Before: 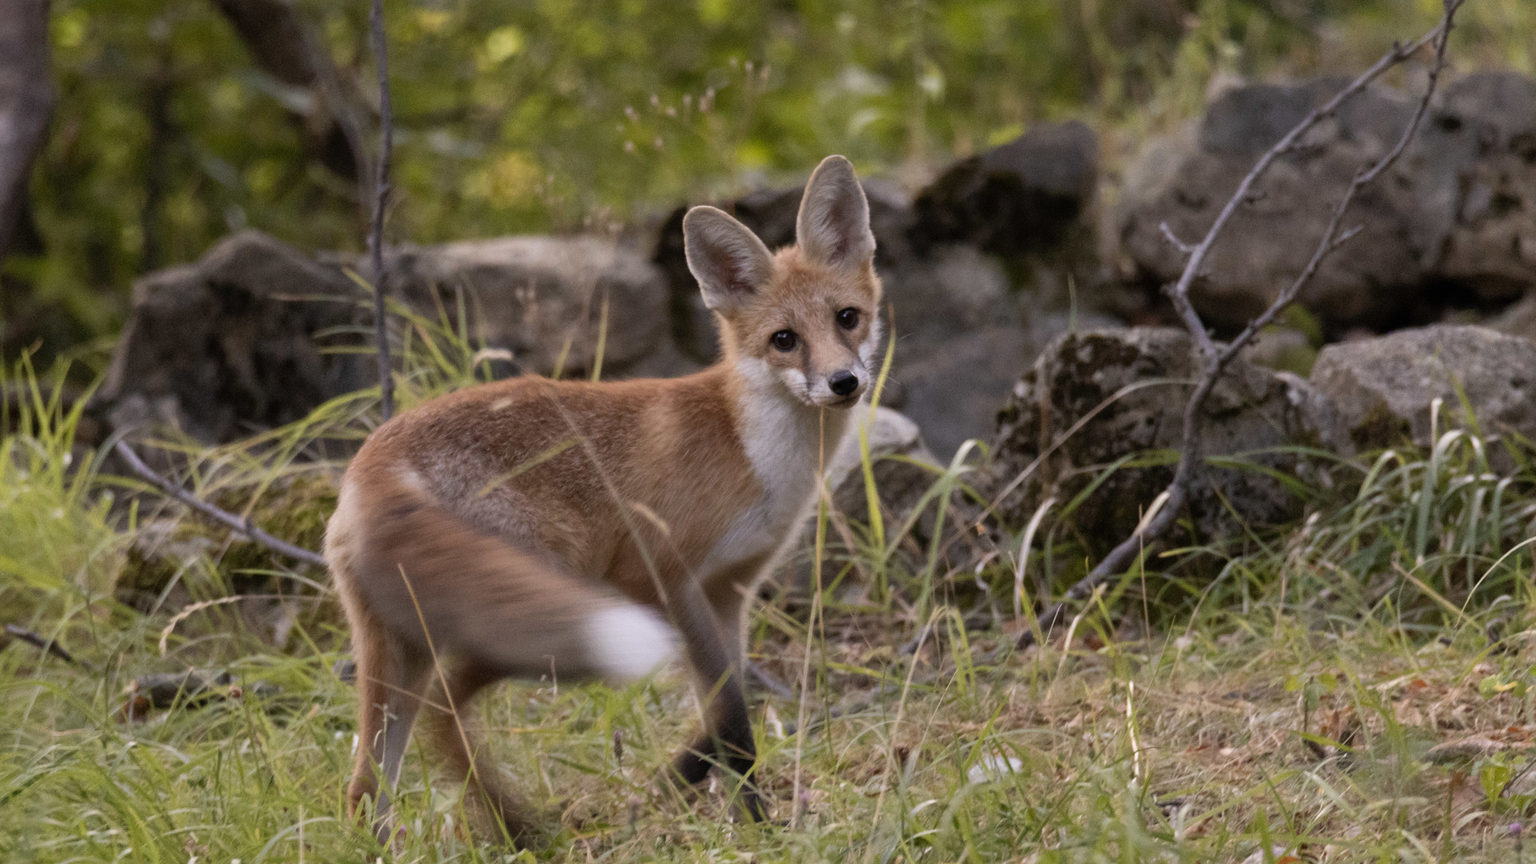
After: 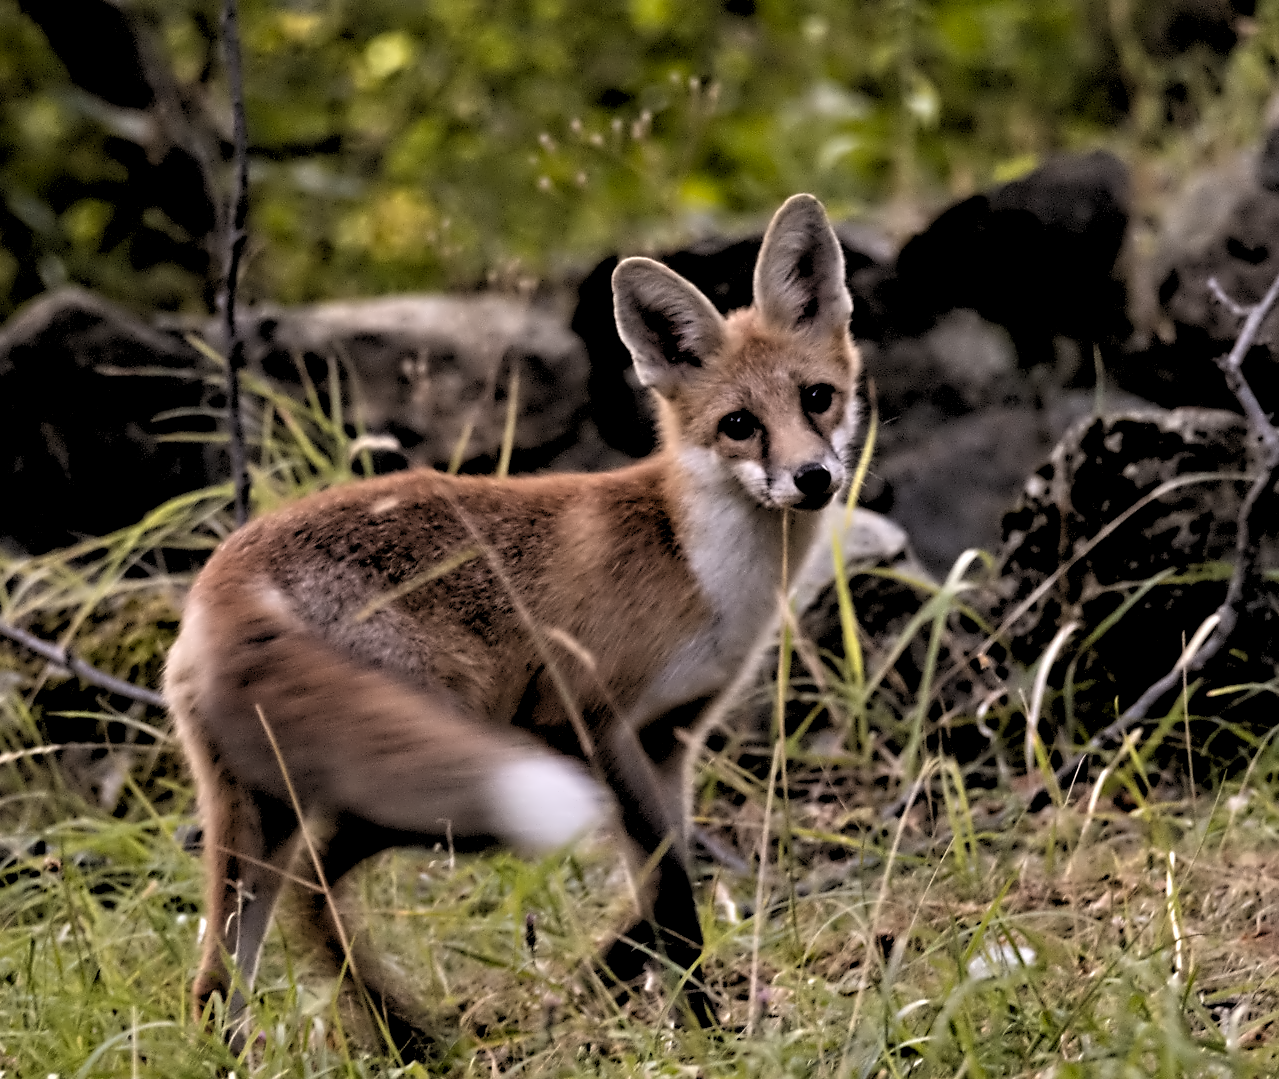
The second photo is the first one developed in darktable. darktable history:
crop and rotate: left 12.648%, right 20.685%
rgb levels: levels [[0.034, 0.472, 0.904], [0, 0.5, 1], [0, 0.5, 1]]
contrast equalizer: octaves 7, y [[0.5, 0.542, 0.583, 0.625, 0.667, 0.708], [0.5 ×6], [0.5 ×6], [0, 0.033, 0.067, 0.1, 0.133, 0.167], [0, 0.05, 0.1, 0.15, 0.2, 0.25]]
